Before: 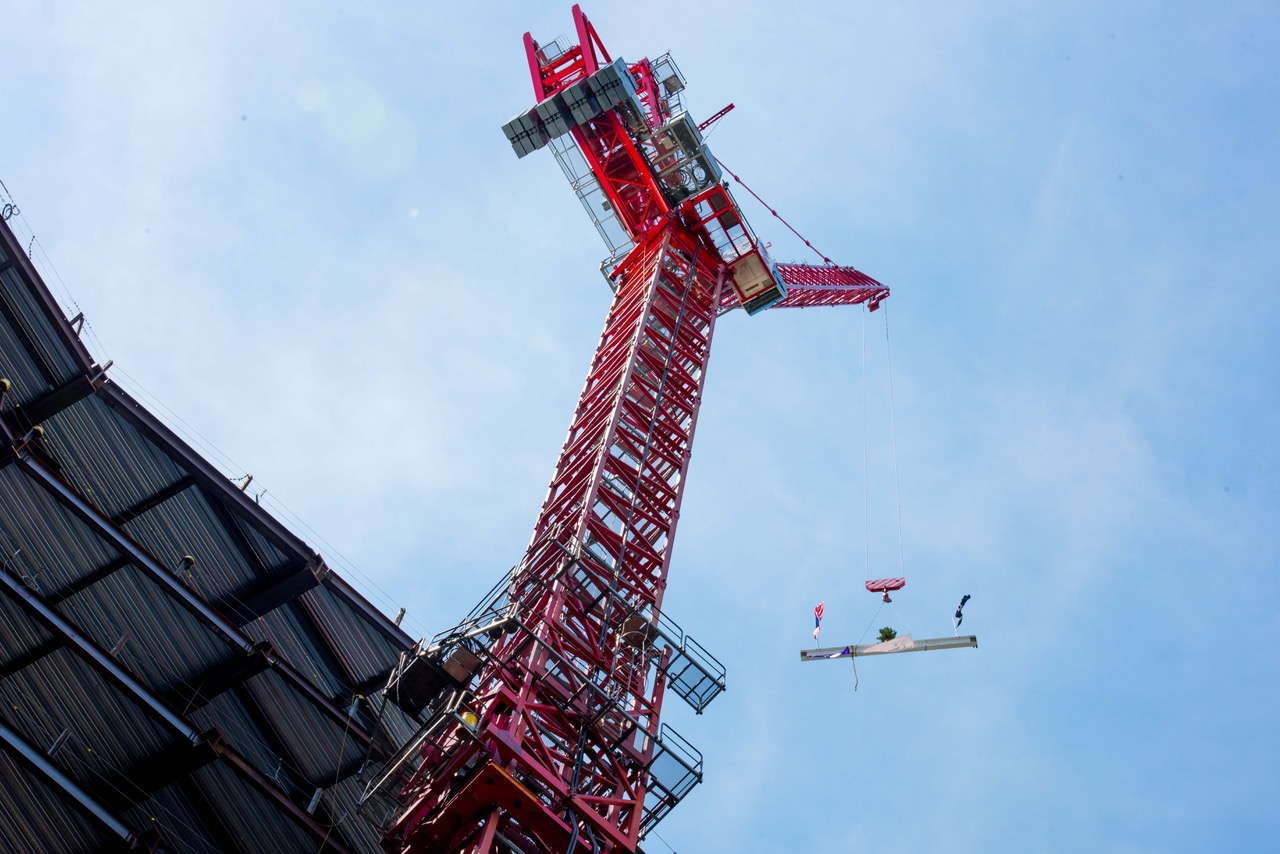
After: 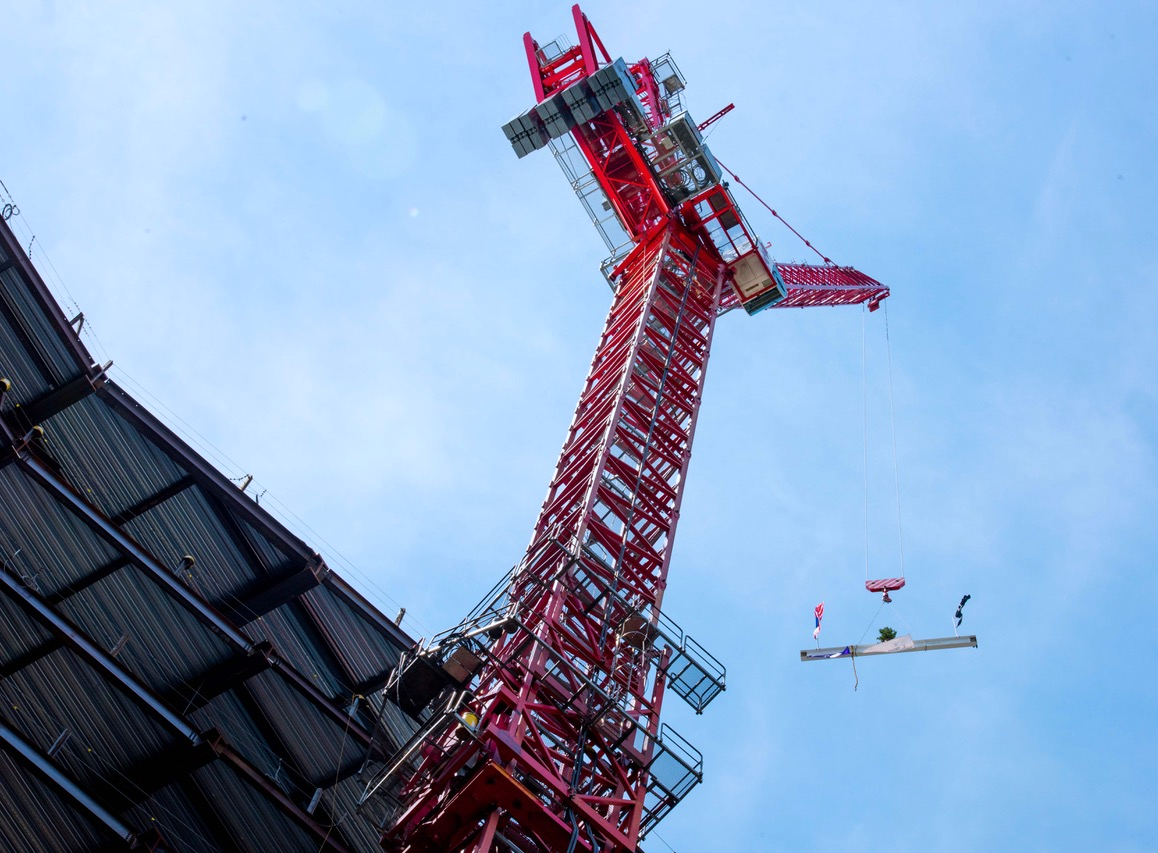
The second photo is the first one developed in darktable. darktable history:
crop: right 9.509%, bottom 0.031%
color correction: highlights a* -0.772, highlights b* -8.92
